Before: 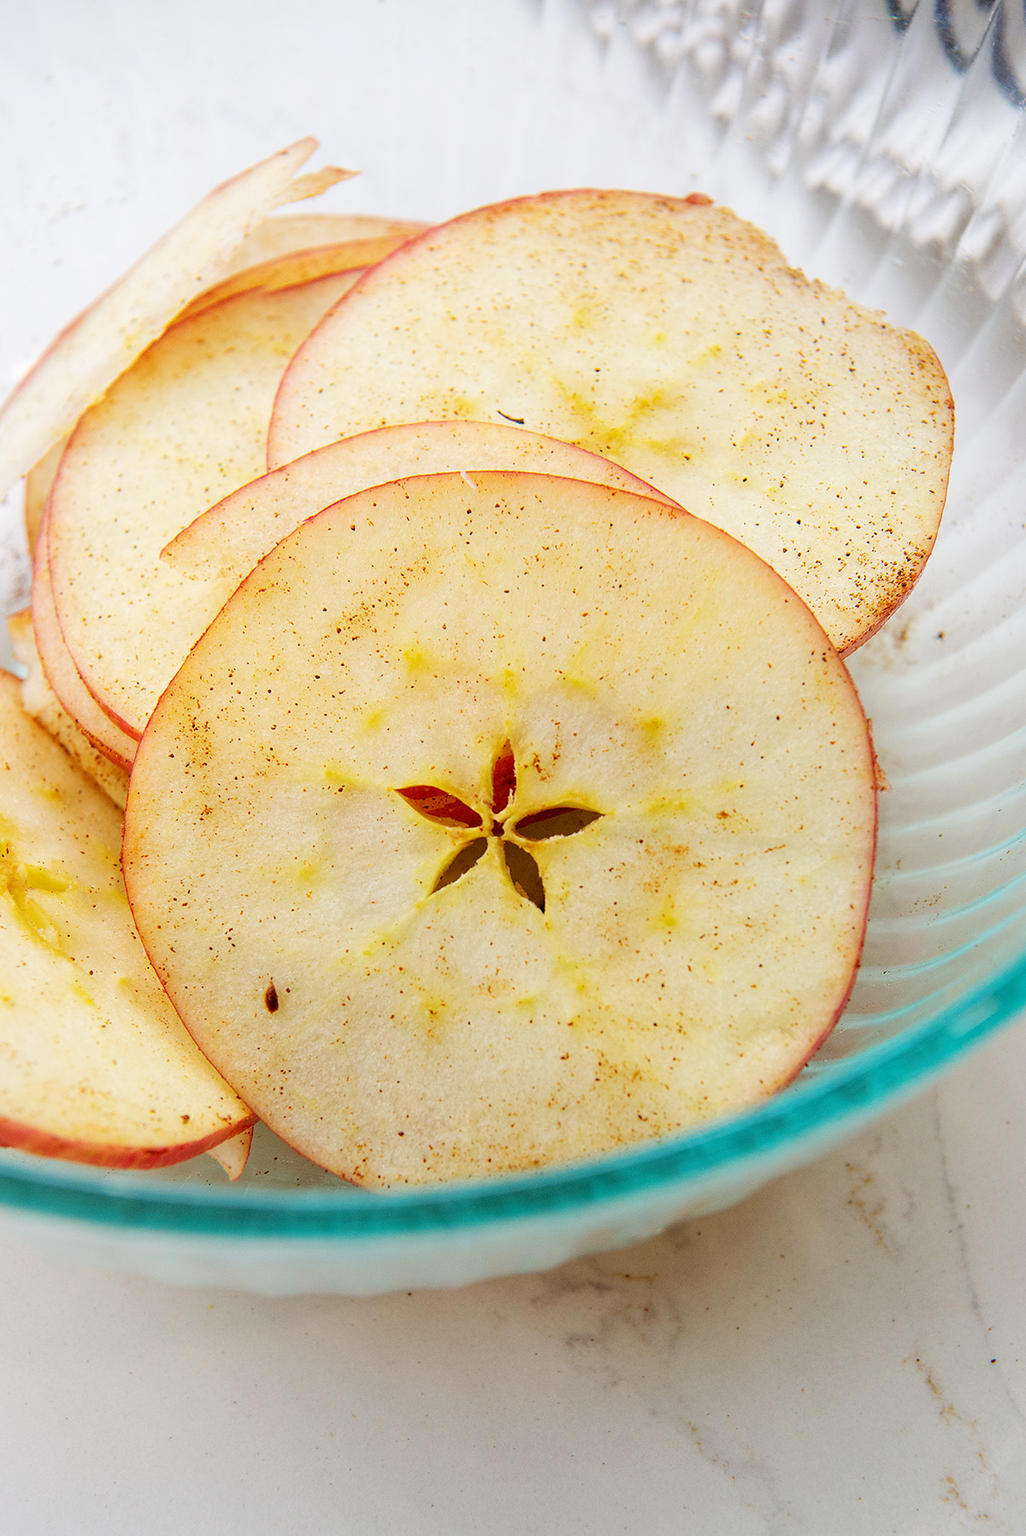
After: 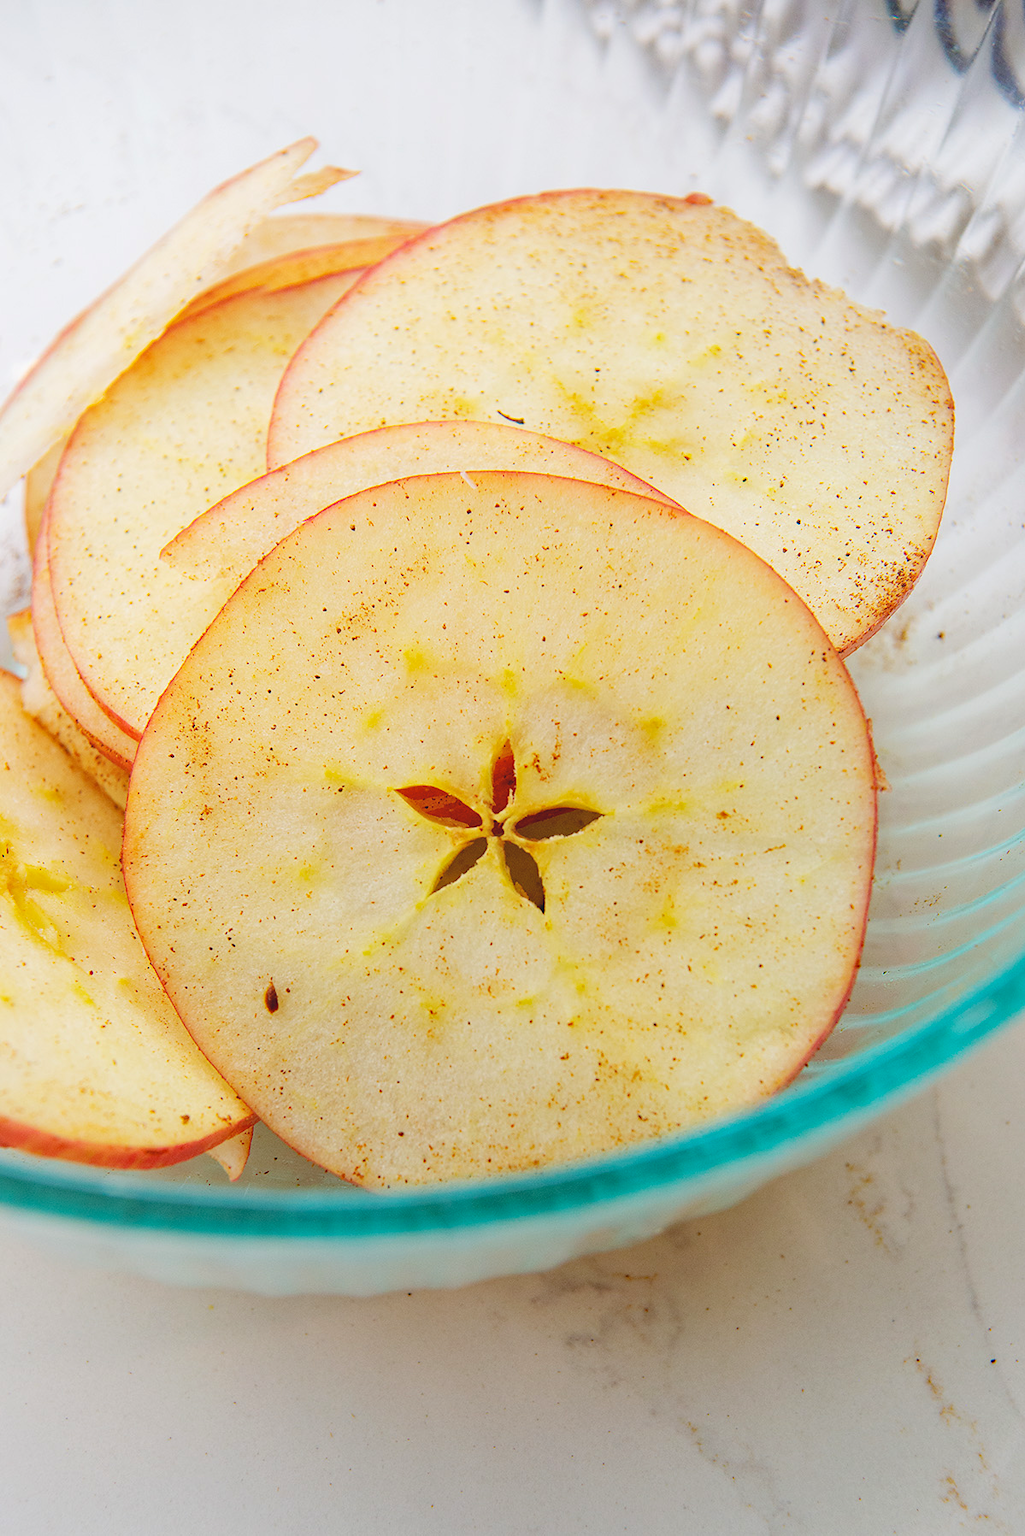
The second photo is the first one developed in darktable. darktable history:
haze removal: compatibility mode true, adaptive false
local contrast: highlights 68%, shadows 65%, detail 84%, midtone range 0.322
